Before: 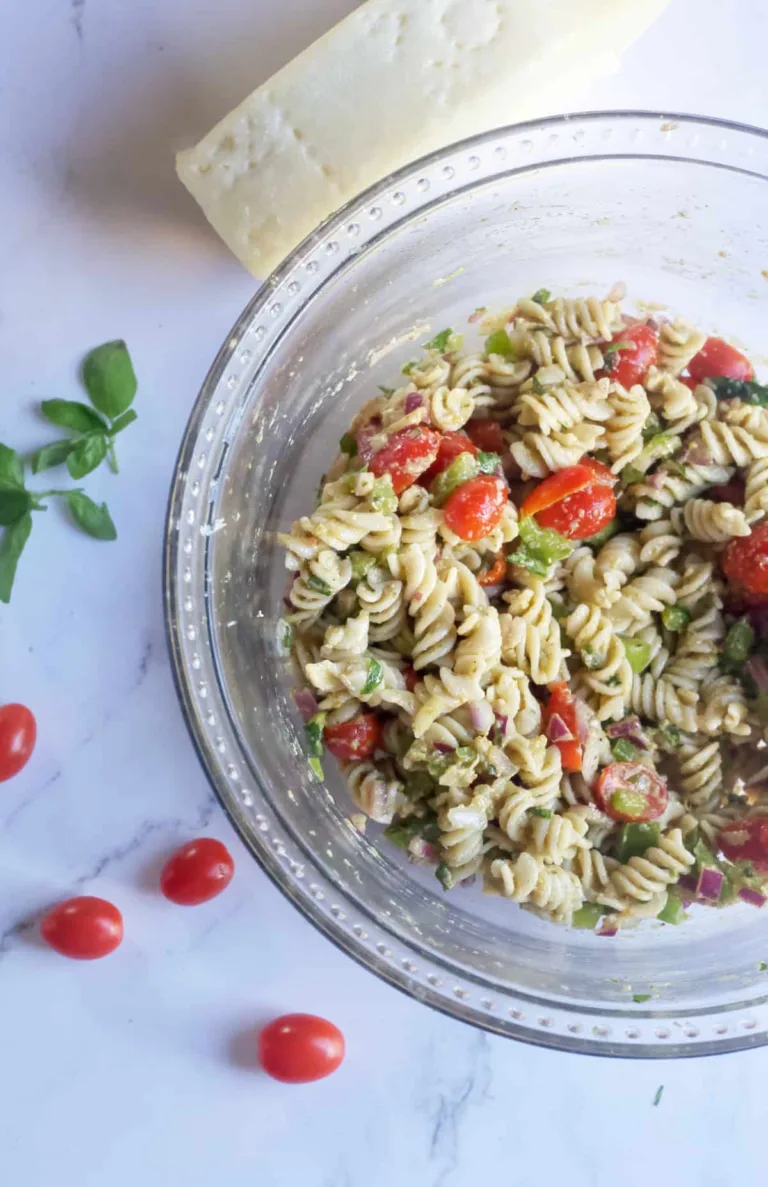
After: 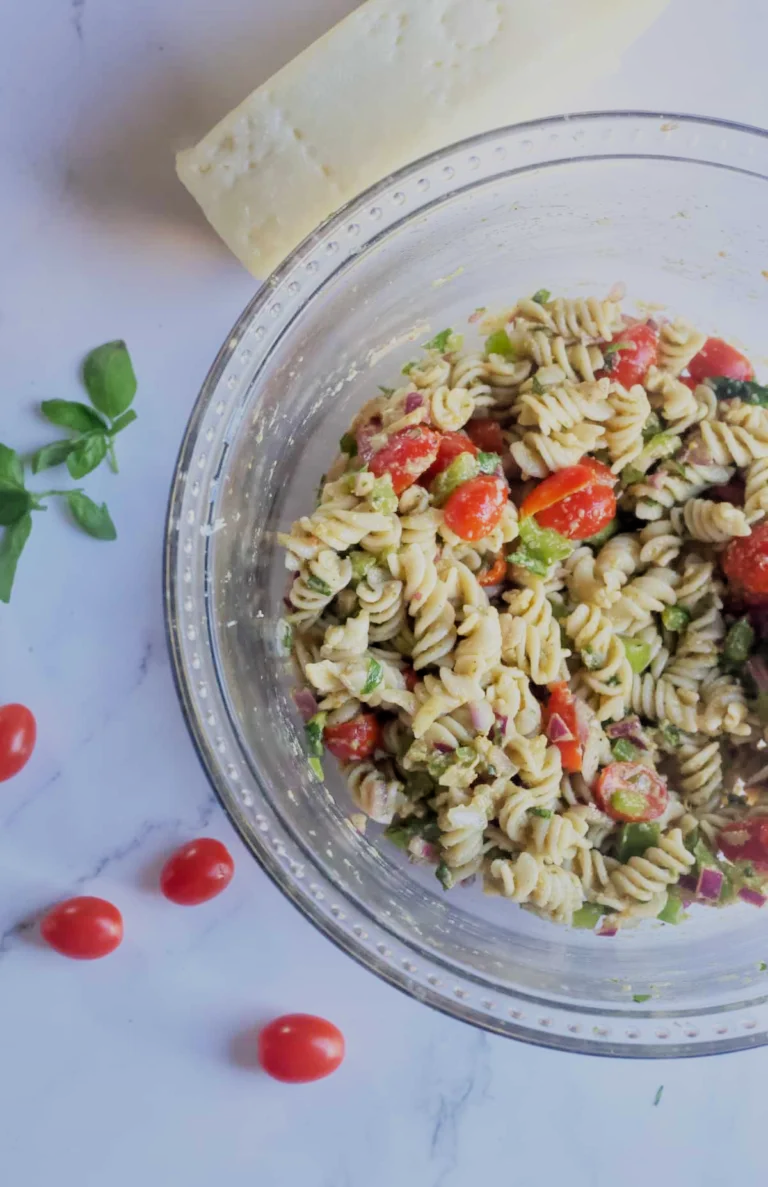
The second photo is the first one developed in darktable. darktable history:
filmic rgb: black relative exposure -7.65 EV, white relative exposure 4.56 EV, threshold 2.98 EV, hardness 3.61, color science v6 (2022), iterations of high-quality reconstruction 0, enable highlight reconstruction true
shadows and highlights: radius 125.85, shadows 30.34, highlights -31.2, low approximation 0.01, soften with gaussian
